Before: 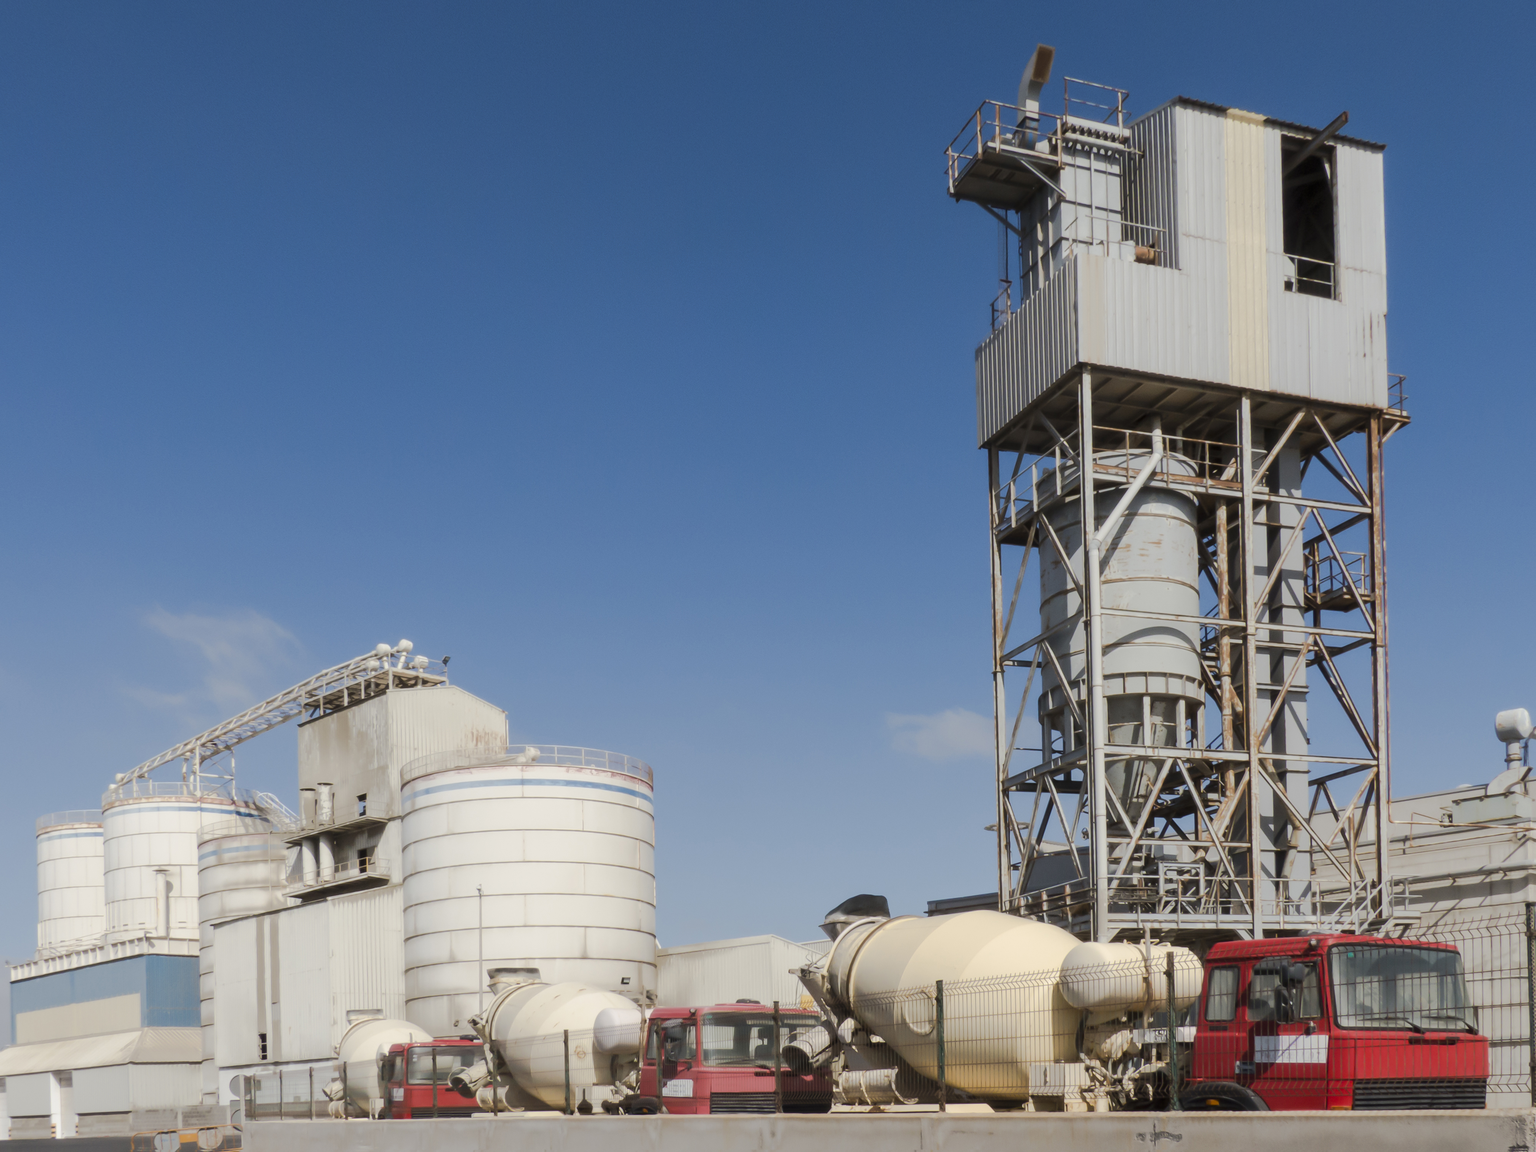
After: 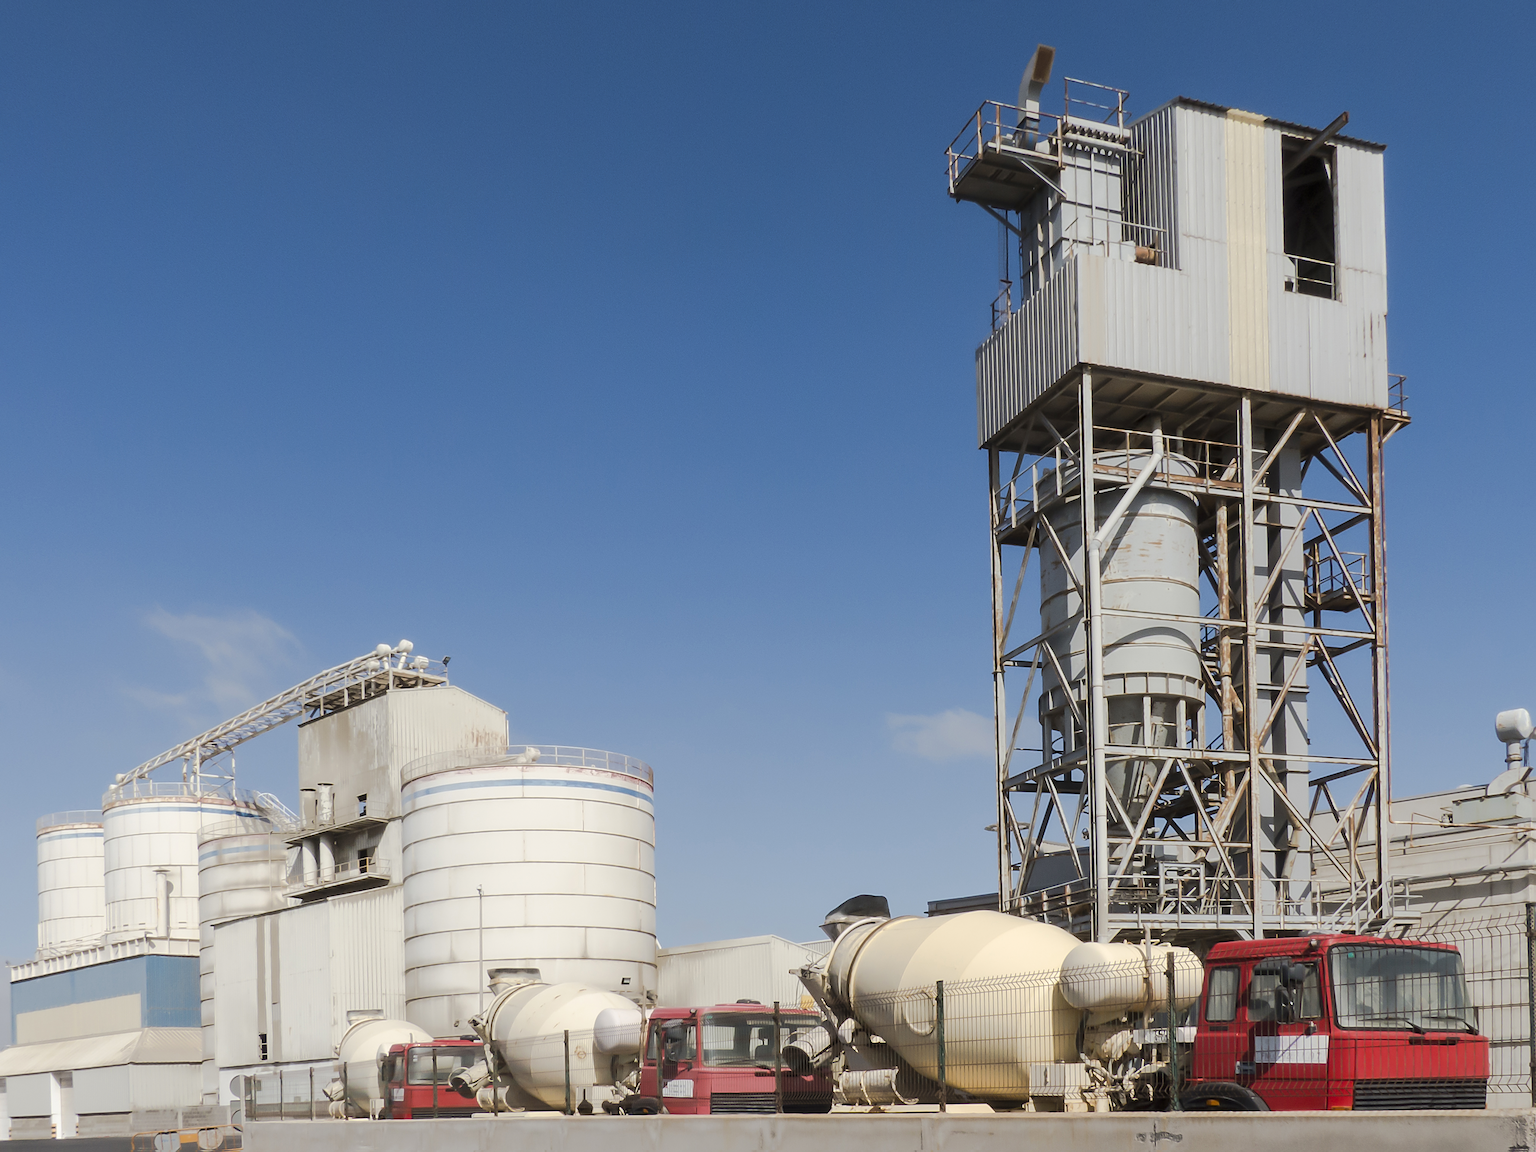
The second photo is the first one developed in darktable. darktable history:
exposure: exposure 0.128 EV, compensate exposure bias true, compensate highlight preservation false
sharpen: radius 2.531, amount 0.625
